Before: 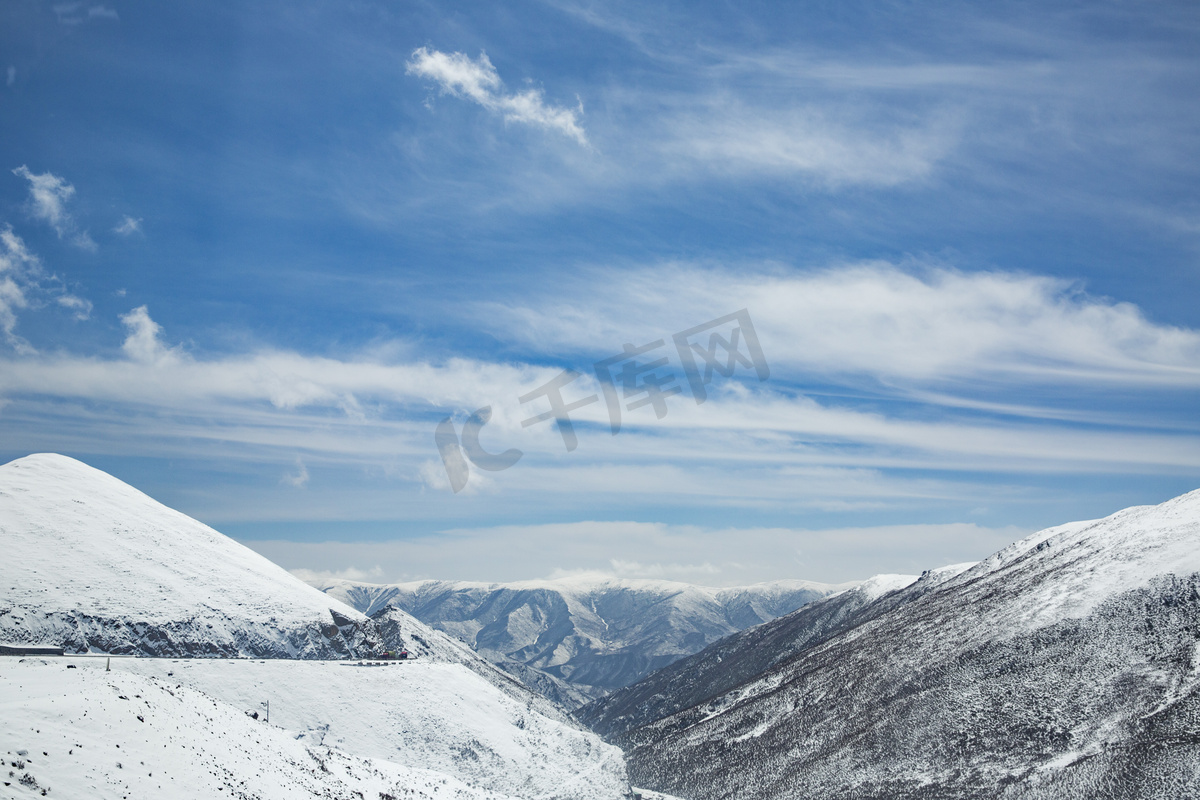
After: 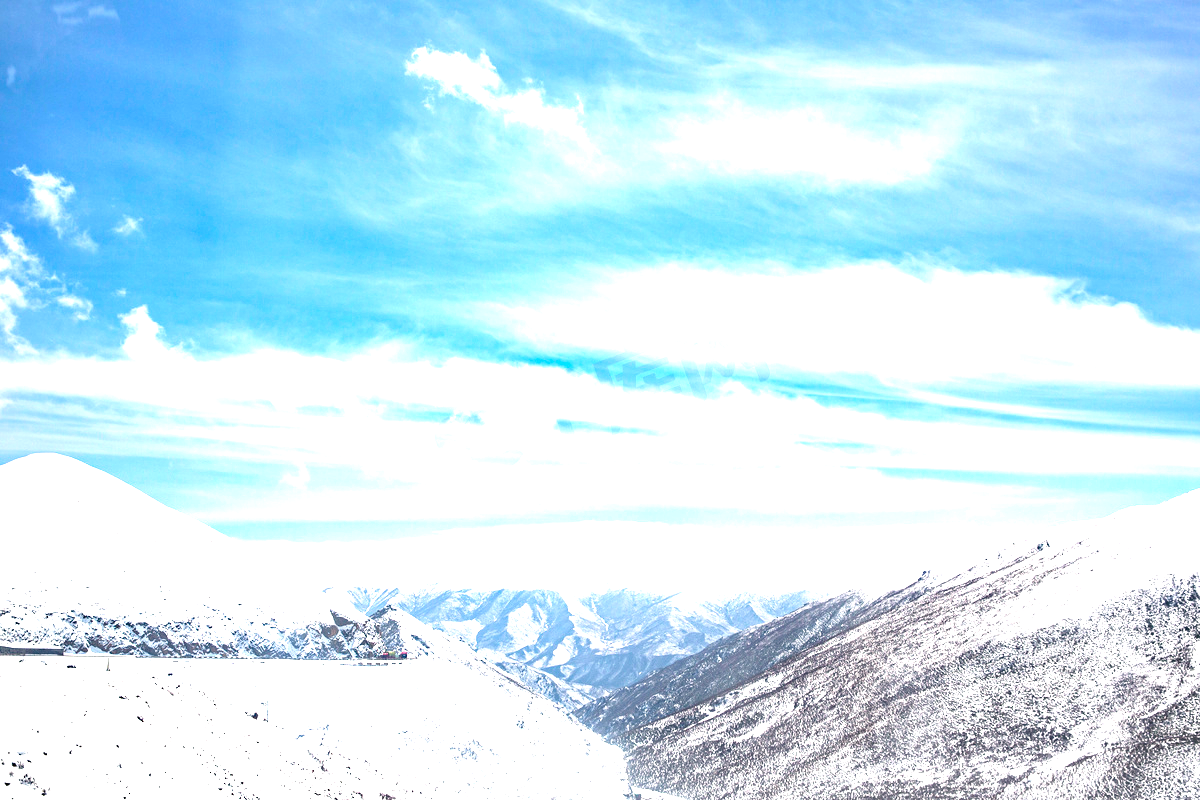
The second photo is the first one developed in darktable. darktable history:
exposure: black level correction 0, exposure 1.741 EV, compensate exposure bias true, compensate highlight preservation false
color correction: highlights a* 7.34, highlights b* 4.37
